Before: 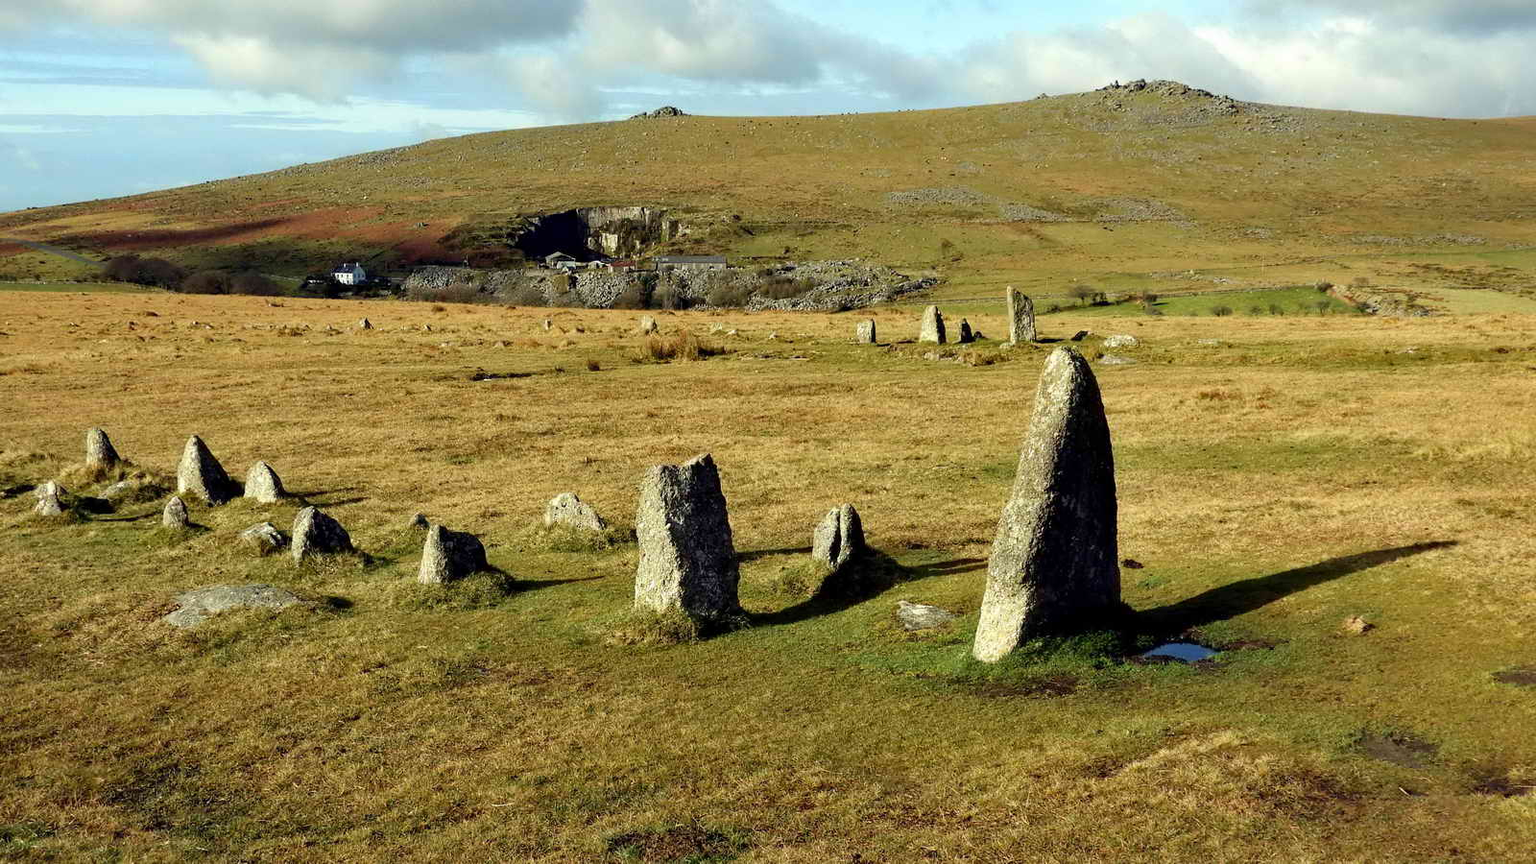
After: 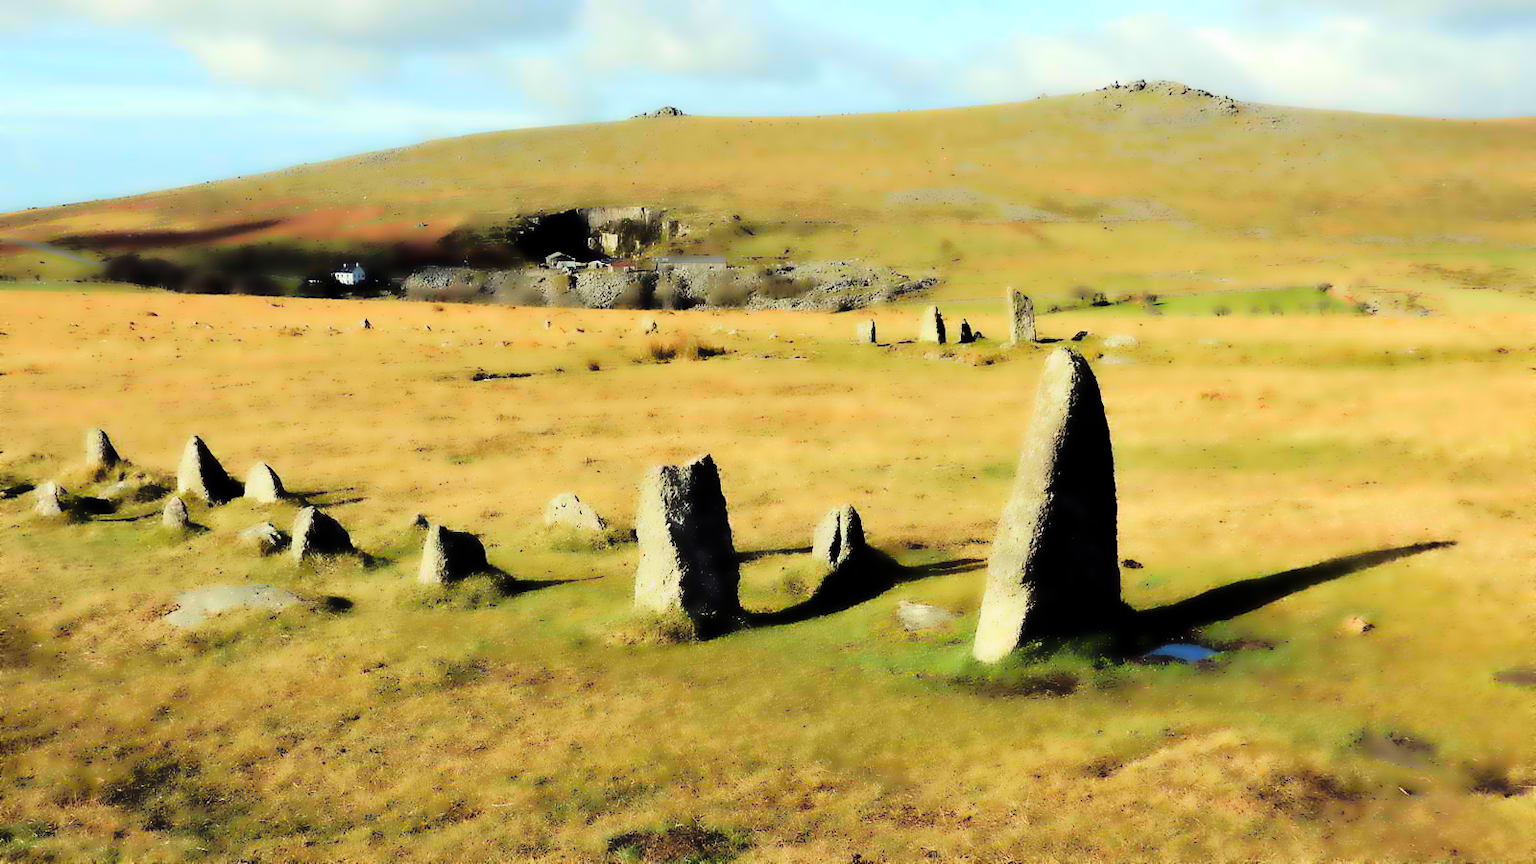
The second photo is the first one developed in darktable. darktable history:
tone curve: curves: ch0 [(0, 0) (0.004, 0) (0.133, 0.071) (0.341, 0.453) (0.839, 0.922) (1, 1)], color space Lab, linked channels, preserve colors none
lowpass: radius 4, soften with bilateral filter, unbound 0 | blend: blend mode multiply, opacity 100%; mask: uniform (no mask)
